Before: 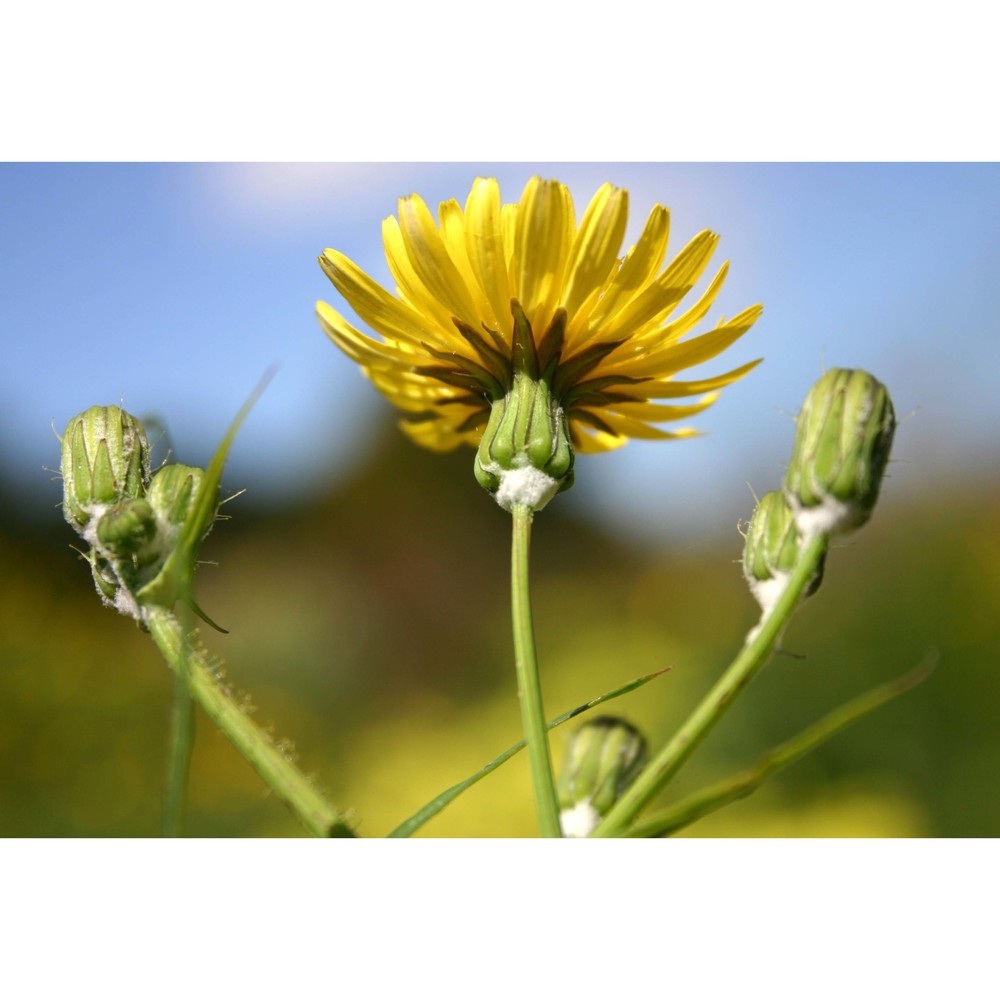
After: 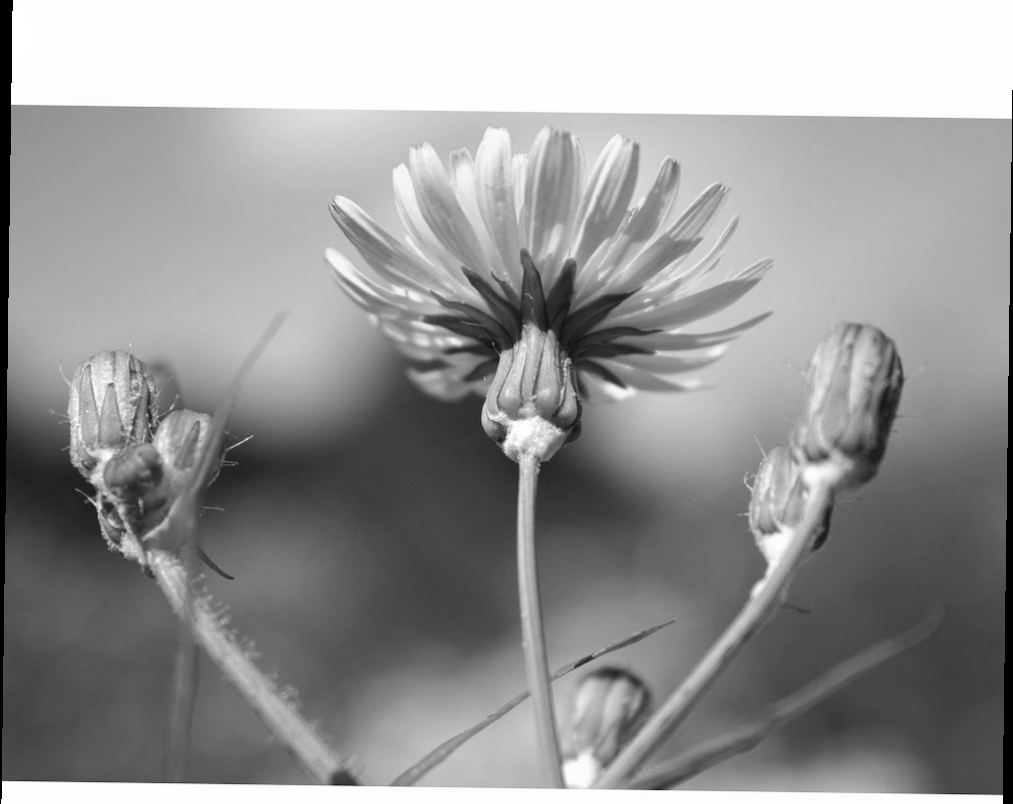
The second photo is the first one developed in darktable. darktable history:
monochrome: on, module defaults
rotate and perspective: rotation 0.8°, automatic cropping off
color calibration: illuminant as shot in camera, x 0.378, y 0.381, temperature 4093.13 K, saturation algorithm version 1 (2020)
crop and rotate: top 5.667%, bottom 14.937%
